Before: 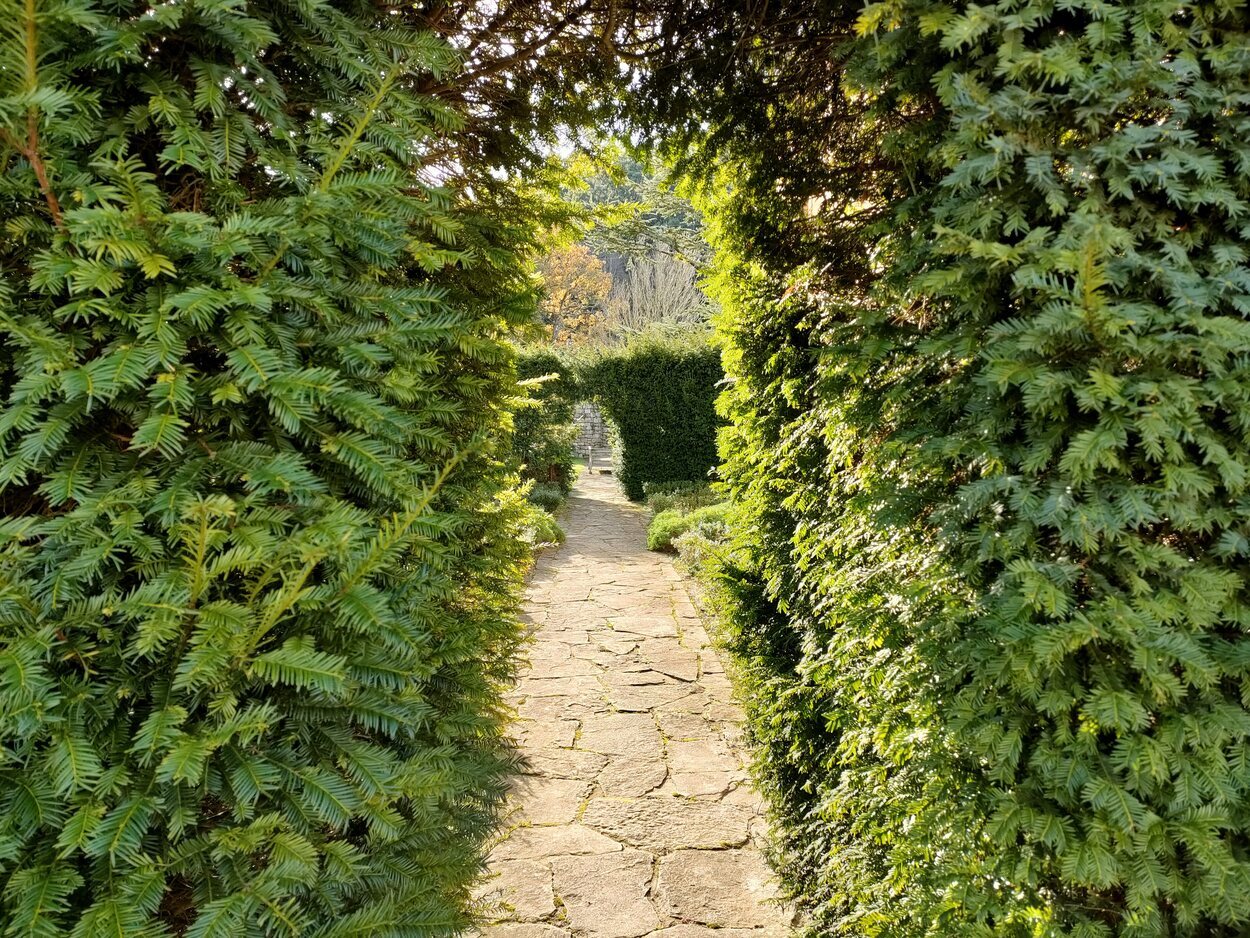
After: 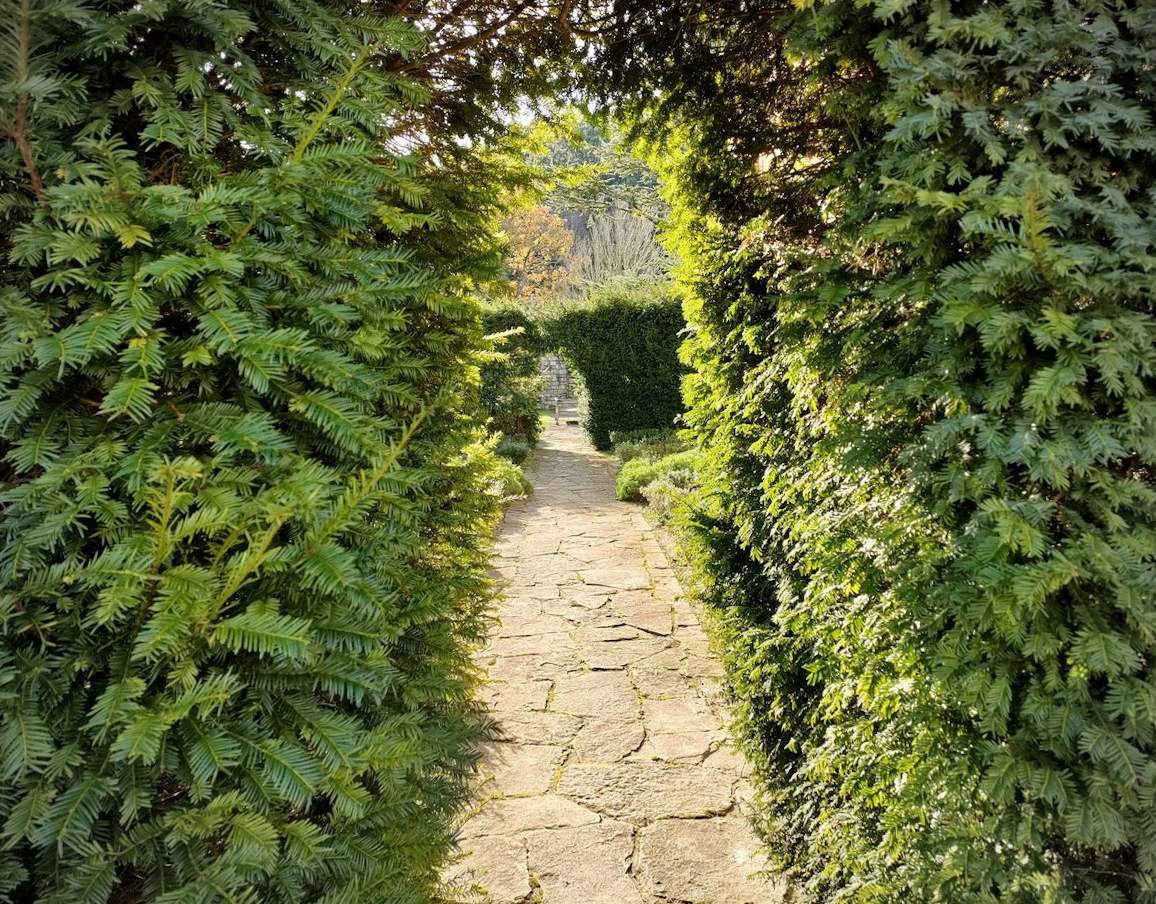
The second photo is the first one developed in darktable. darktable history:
vignetting: on, module defaults
rotate and perspective: rotation -1.68°, lens shift (vertical) -0.146, crop left 0.049, crop right 0.912, crop top 0.032, crop bottom 0.96
